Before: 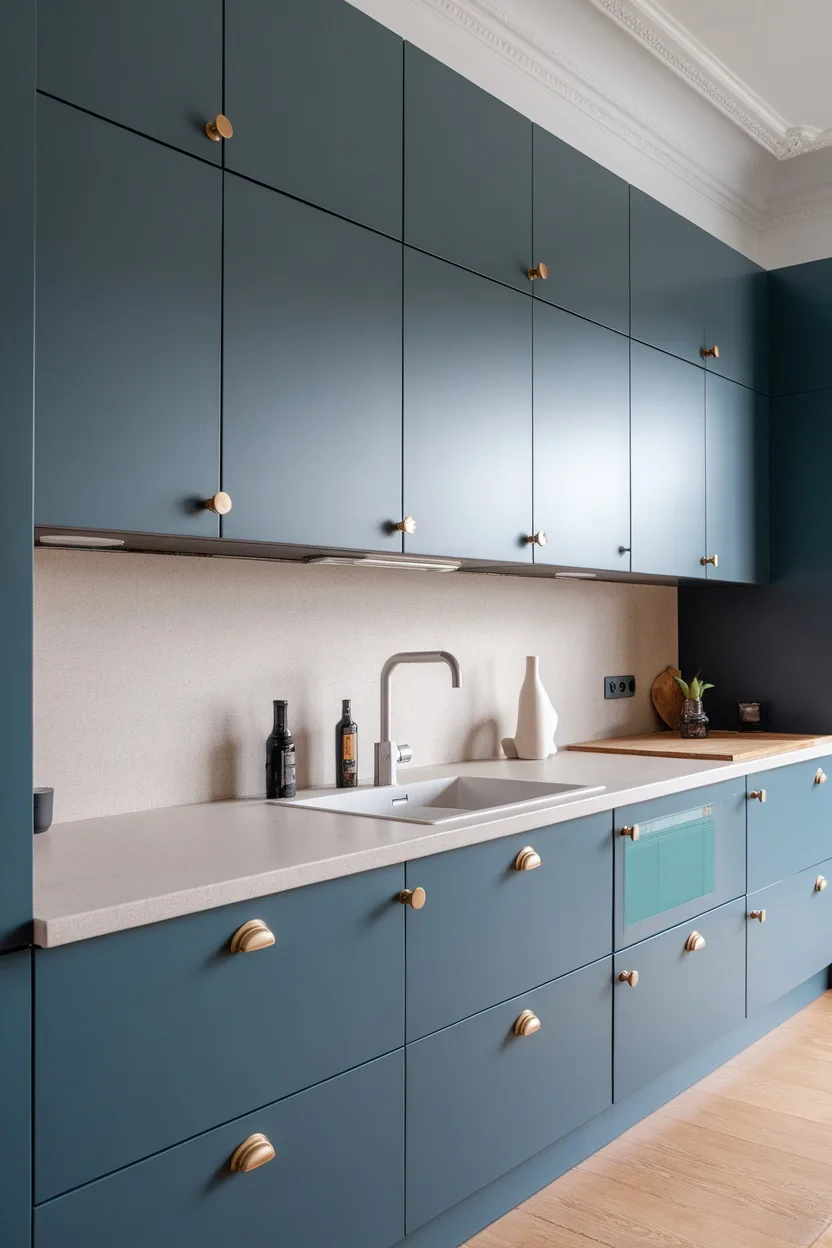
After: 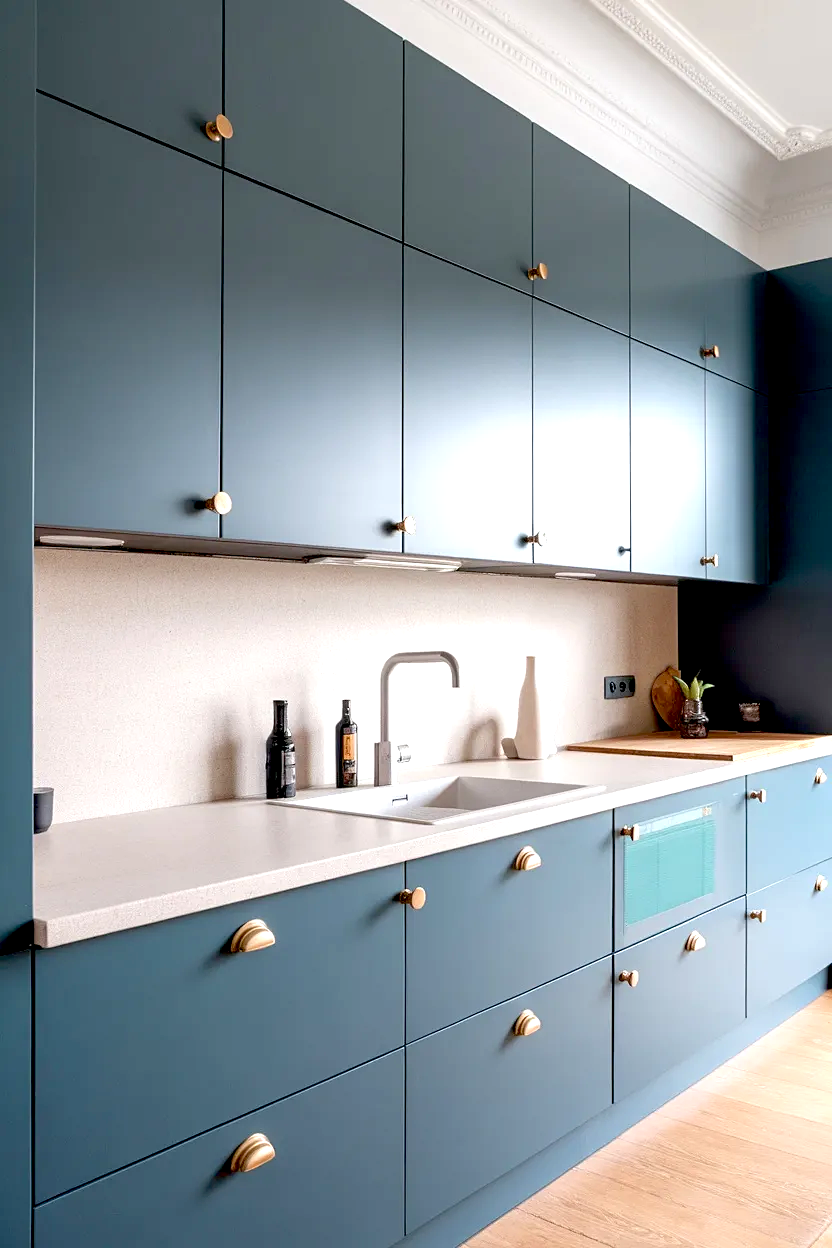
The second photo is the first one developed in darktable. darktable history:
exposure: black level correction 0.012, exposure 0.7 EV, compensate exposure bias true, compensate highlight preservation false
sharpen: amount 0.2
